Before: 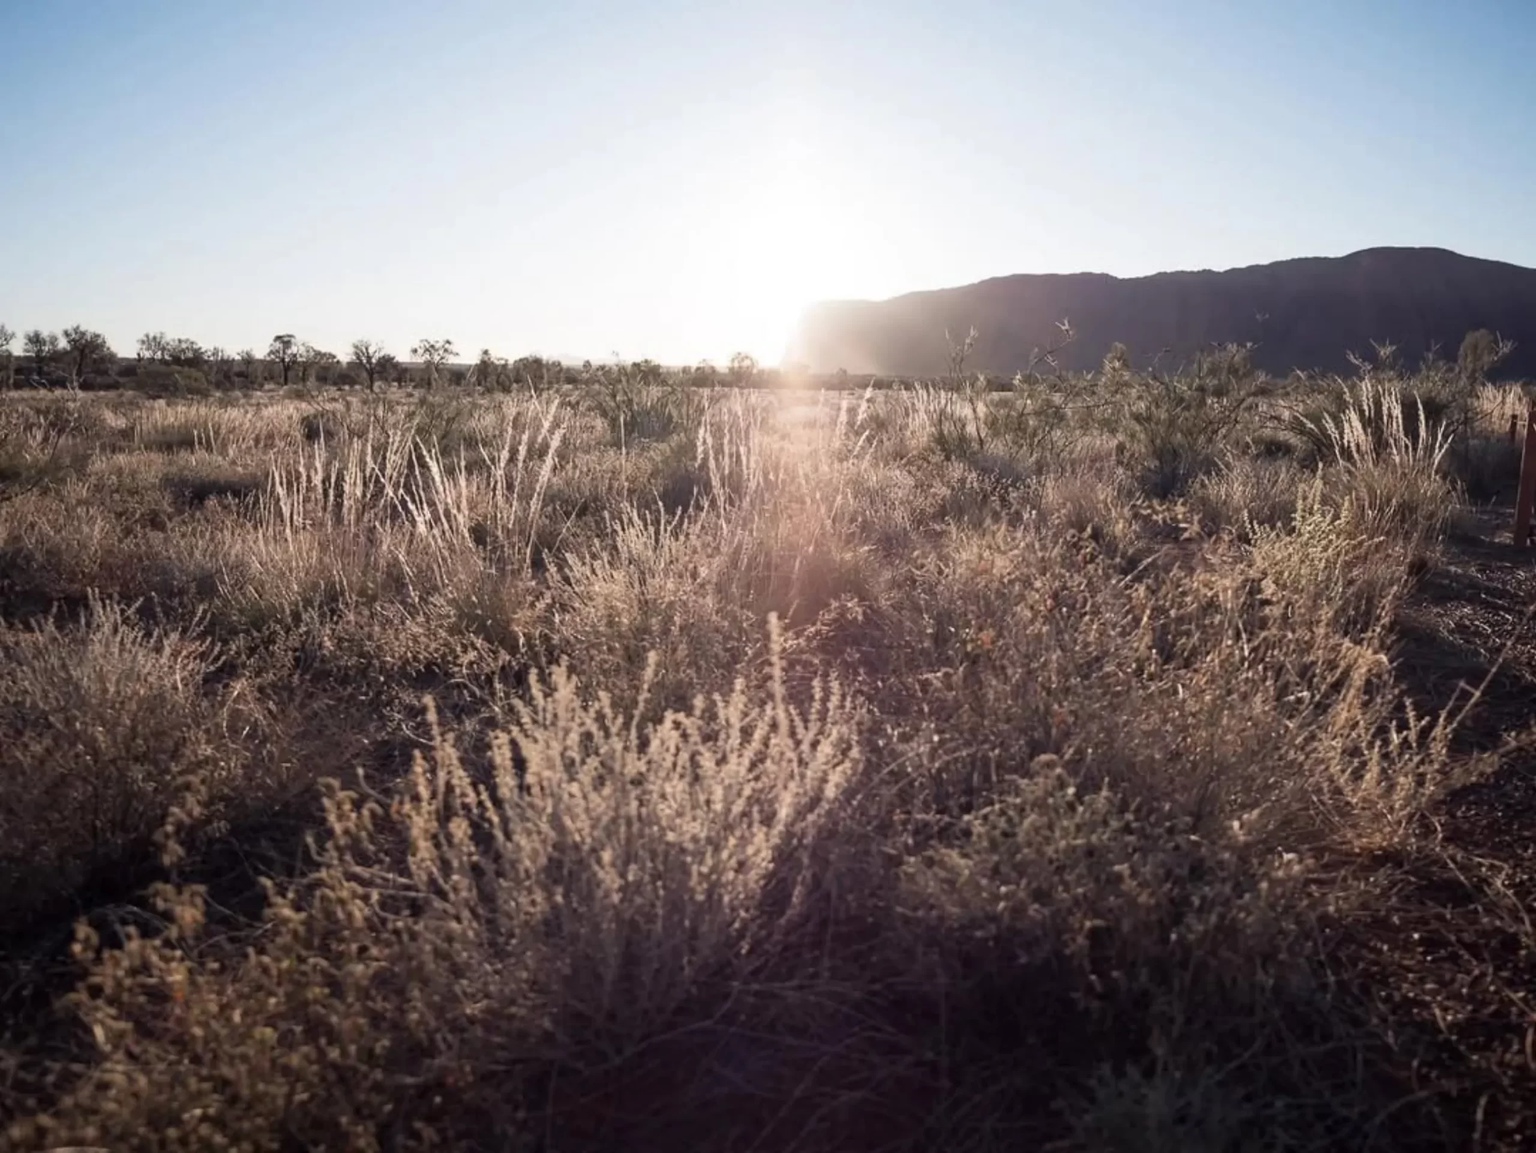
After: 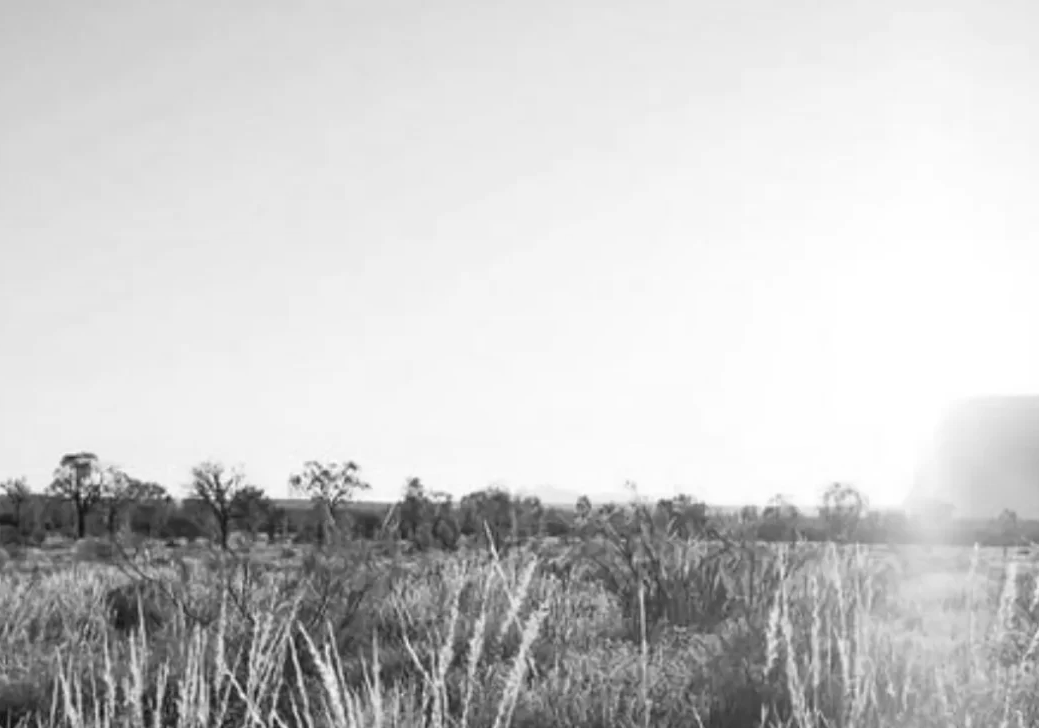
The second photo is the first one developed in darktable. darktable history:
monochrome: on, module defaults
crop: left 15.452%, top 5.459%, right 43.956%, bottom 56.62%
